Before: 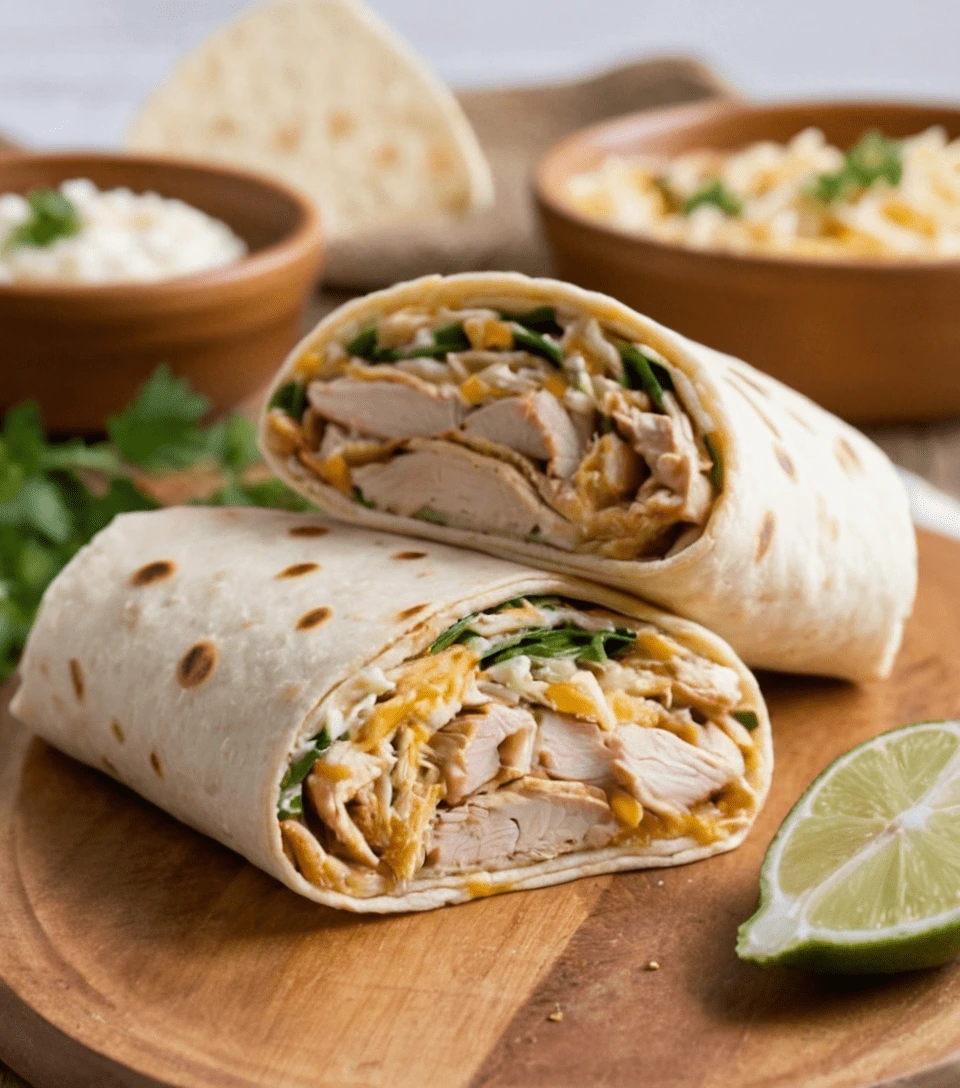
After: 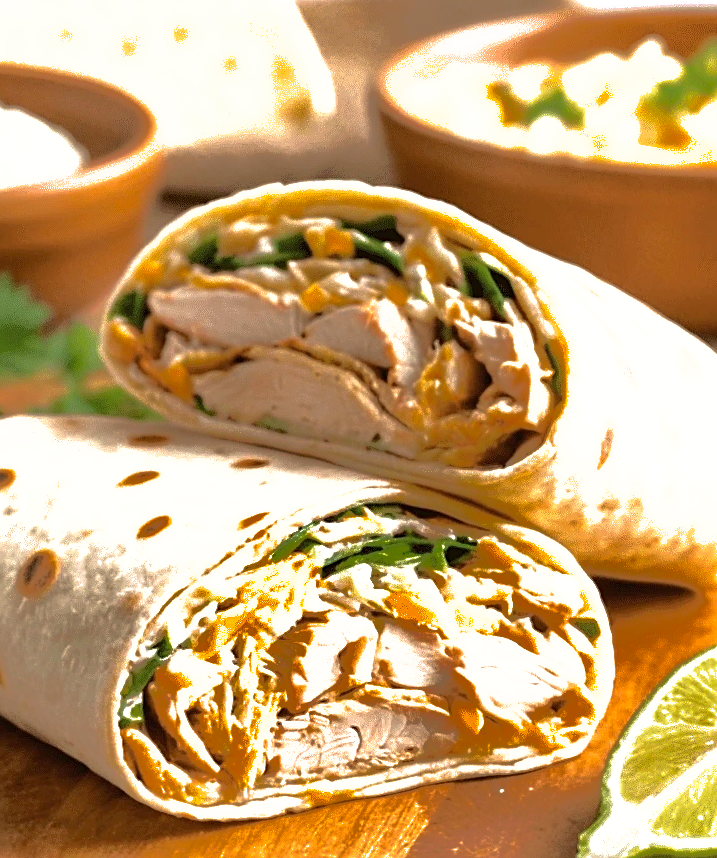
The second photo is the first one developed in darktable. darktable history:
sharpen: on, module defaults
shadows and highlights: shadows -19.05, highlights -73.19
exposure: black level correction 0, exposure 1.097 EV, compensate exposure bias true, compensate highlight preservation false
crop: left 16.589%, top 8.534%, right 8.636%, bottom 12.527%
